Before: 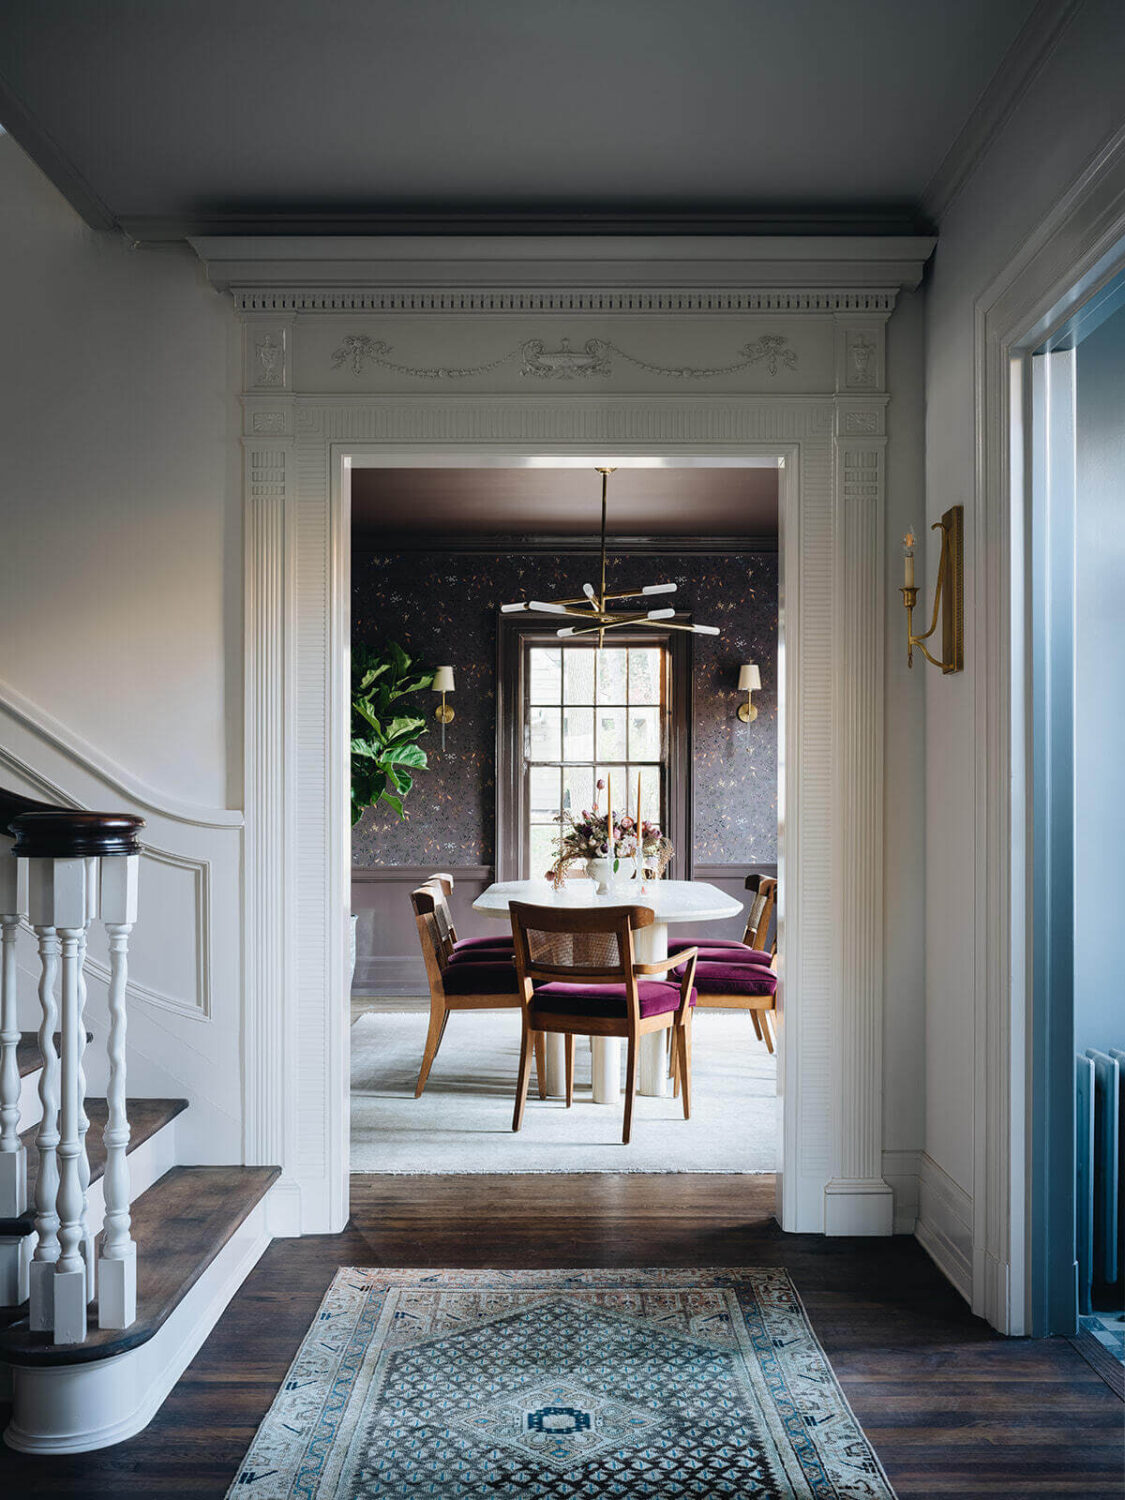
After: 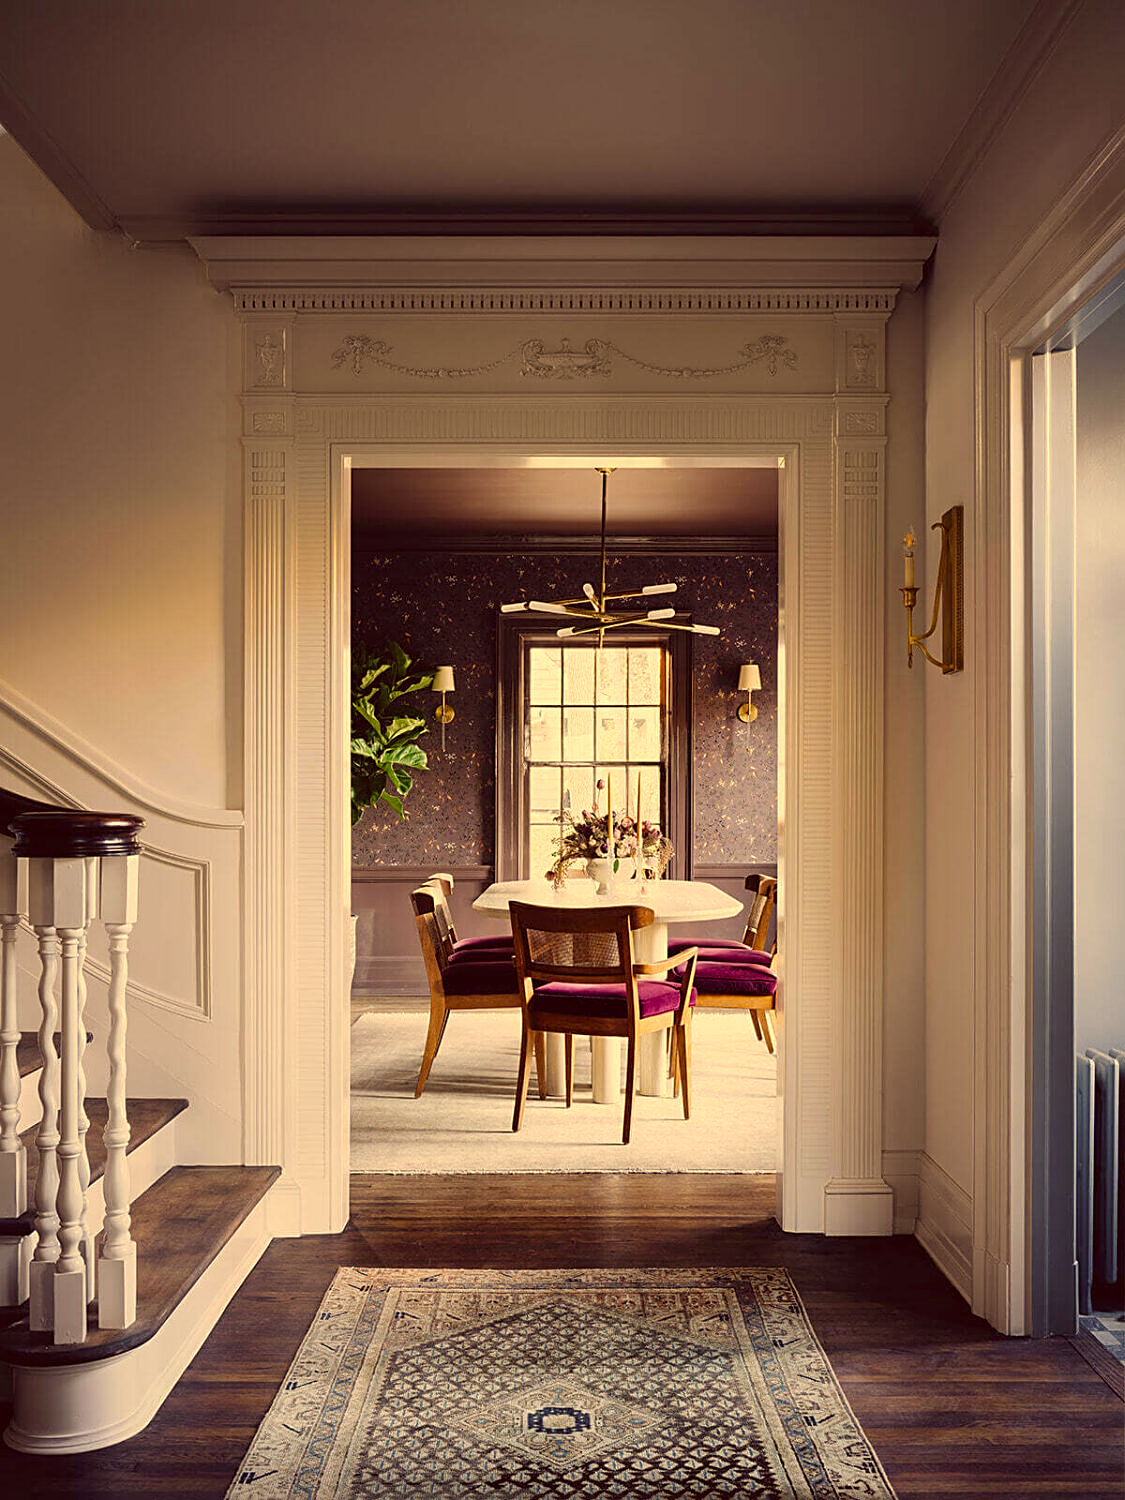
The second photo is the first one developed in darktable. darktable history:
sharpen: on, module defaults
color correction: highlights a* 10.12, highlights b* 39.04, shadows a* 14.62, shadows b* 3.37
